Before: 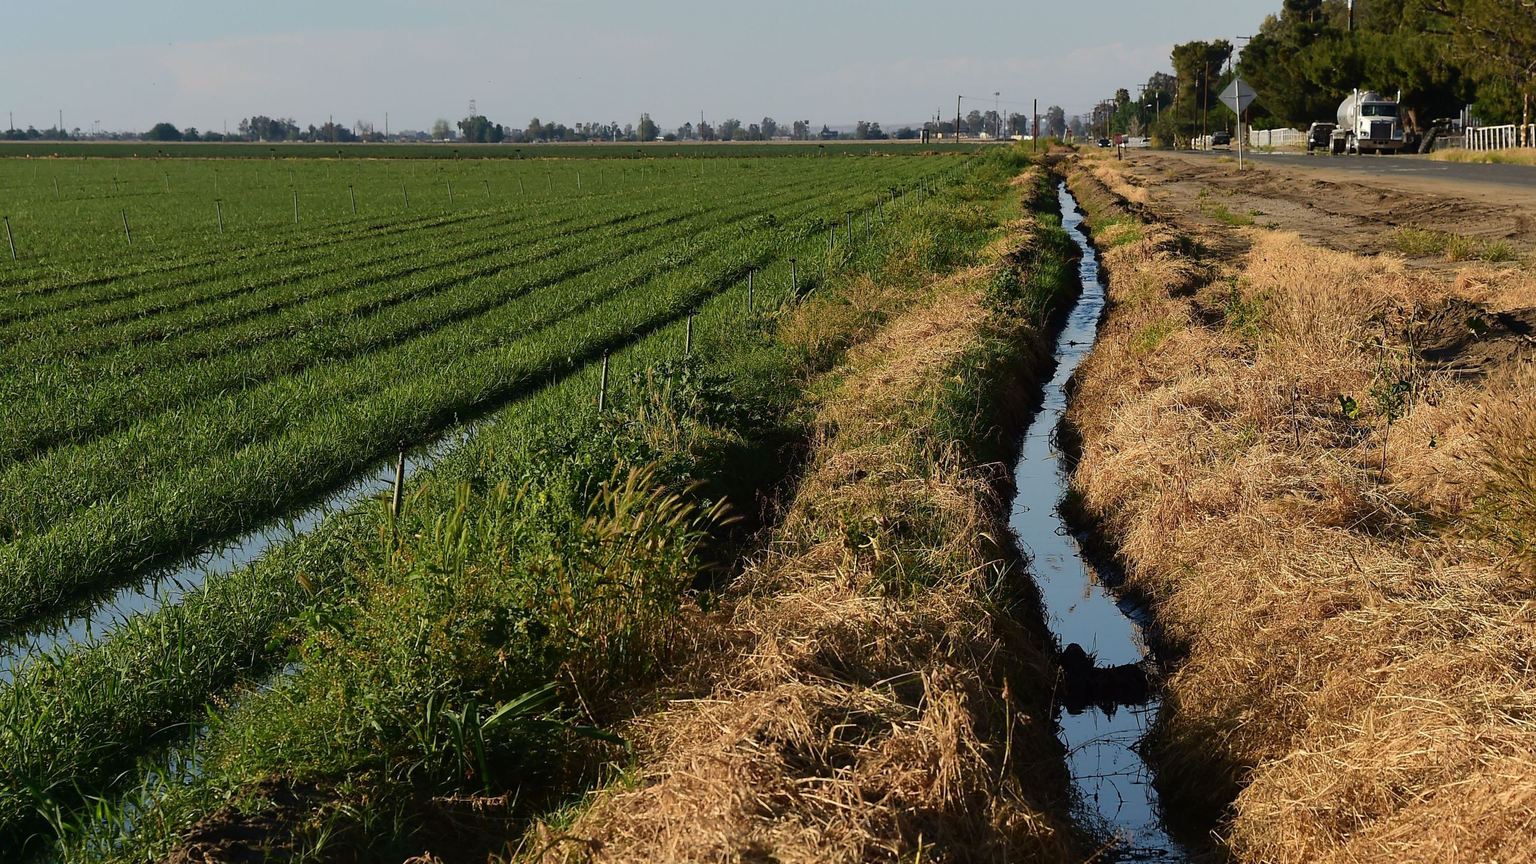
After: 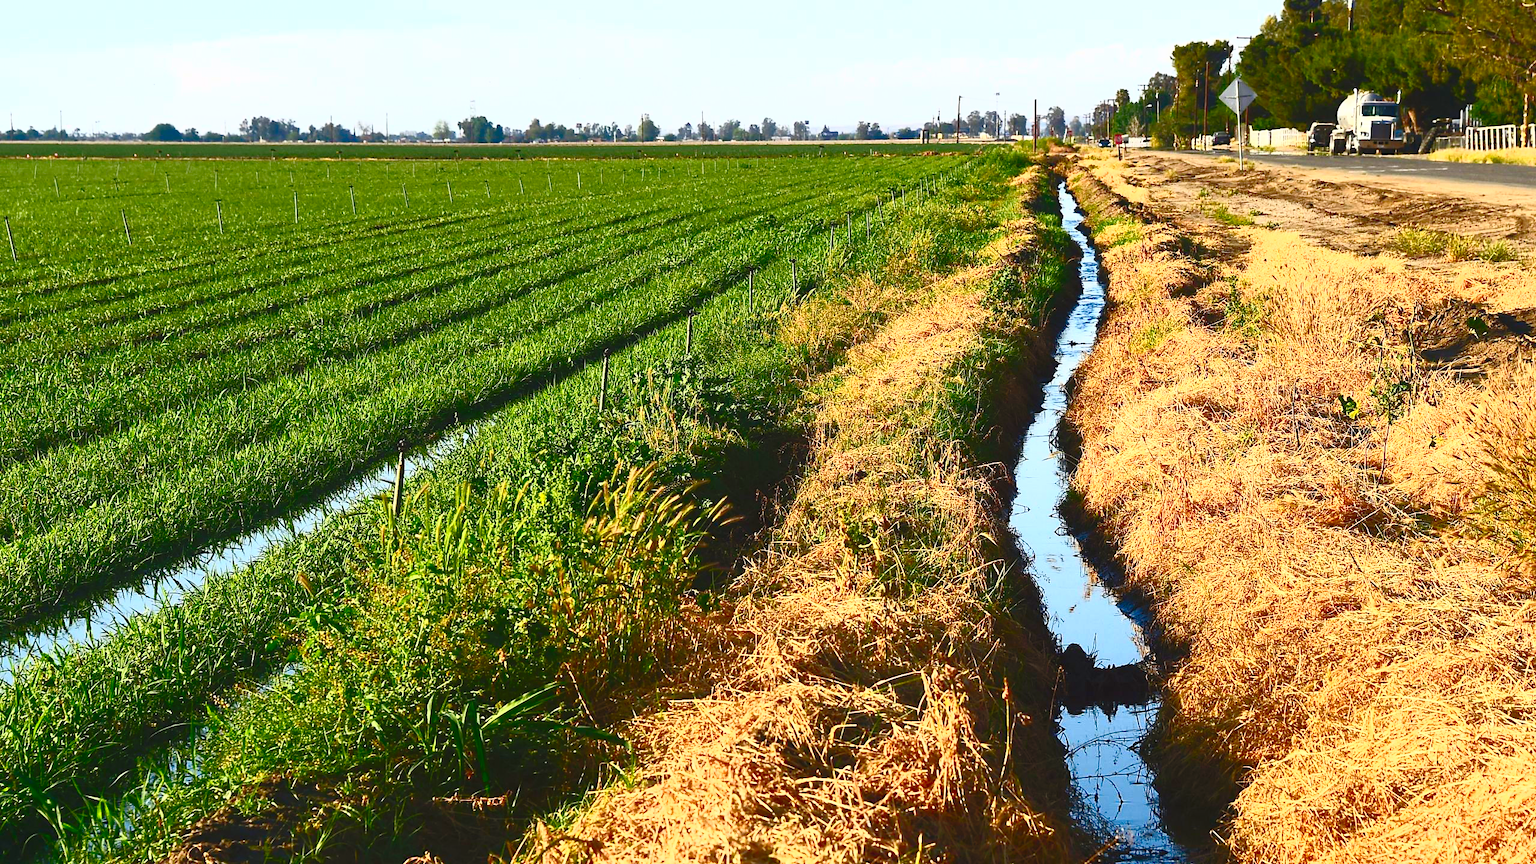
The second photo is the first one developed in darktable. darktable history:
contrast brightness saturation: contrast 0.828, brightness 0.582, saturation 0.593
levels: levels [0, 0.43, 0.984]
